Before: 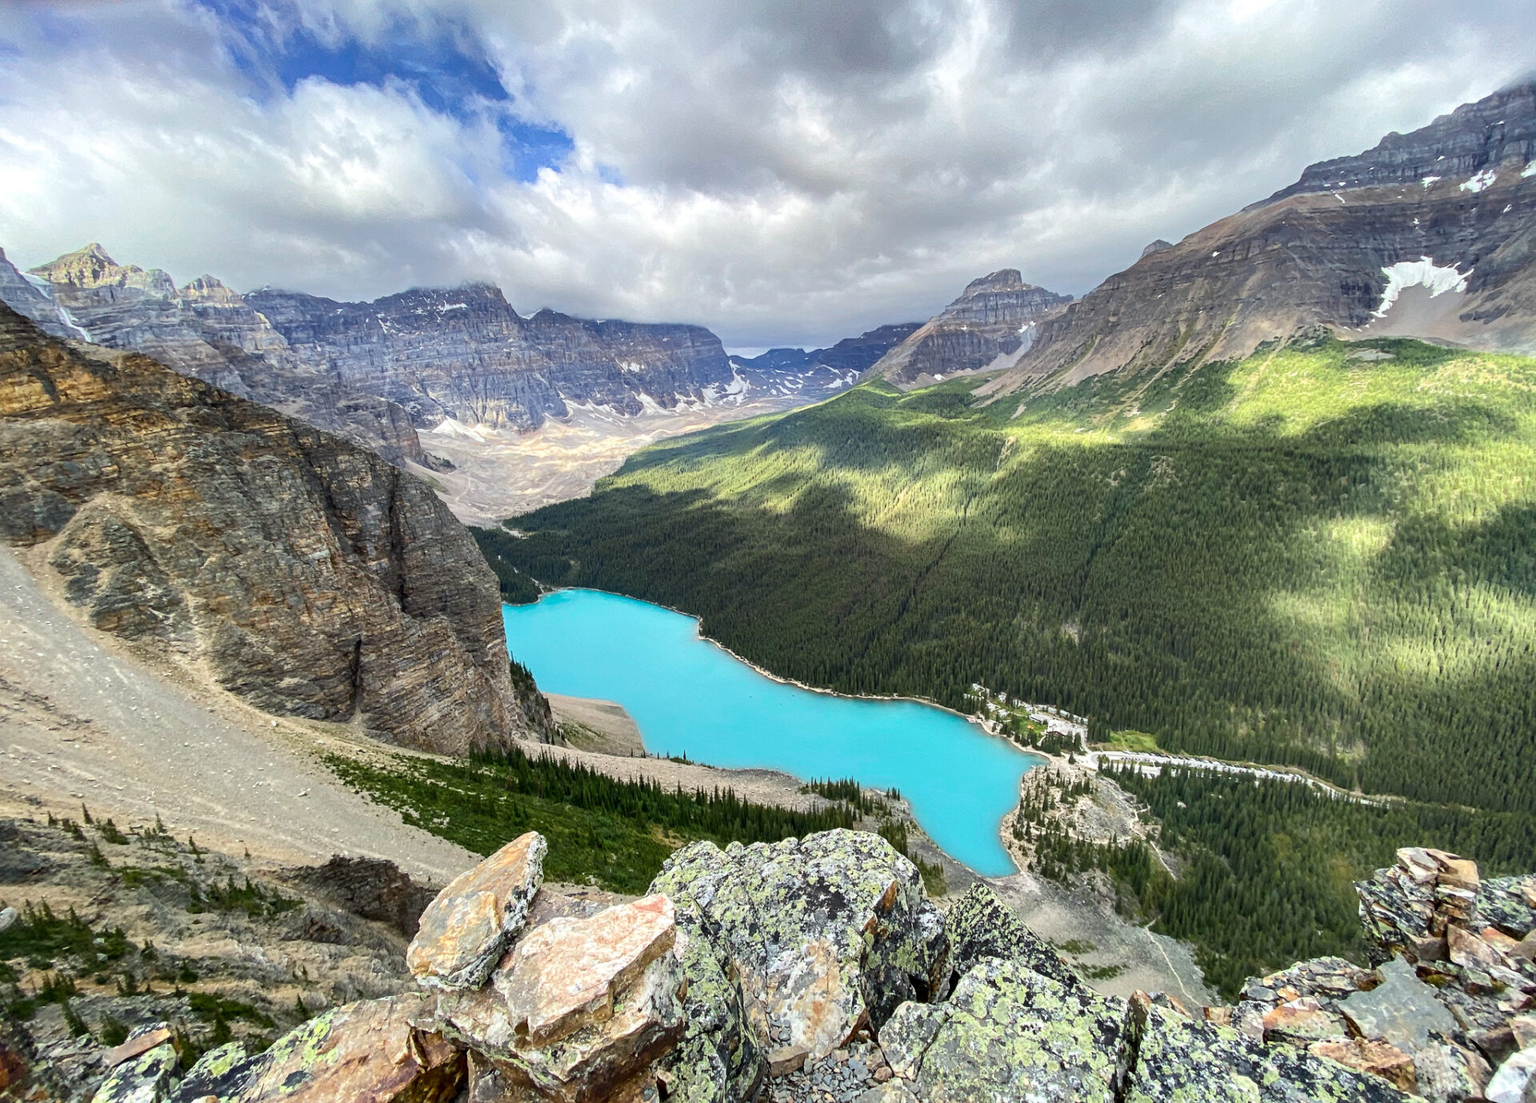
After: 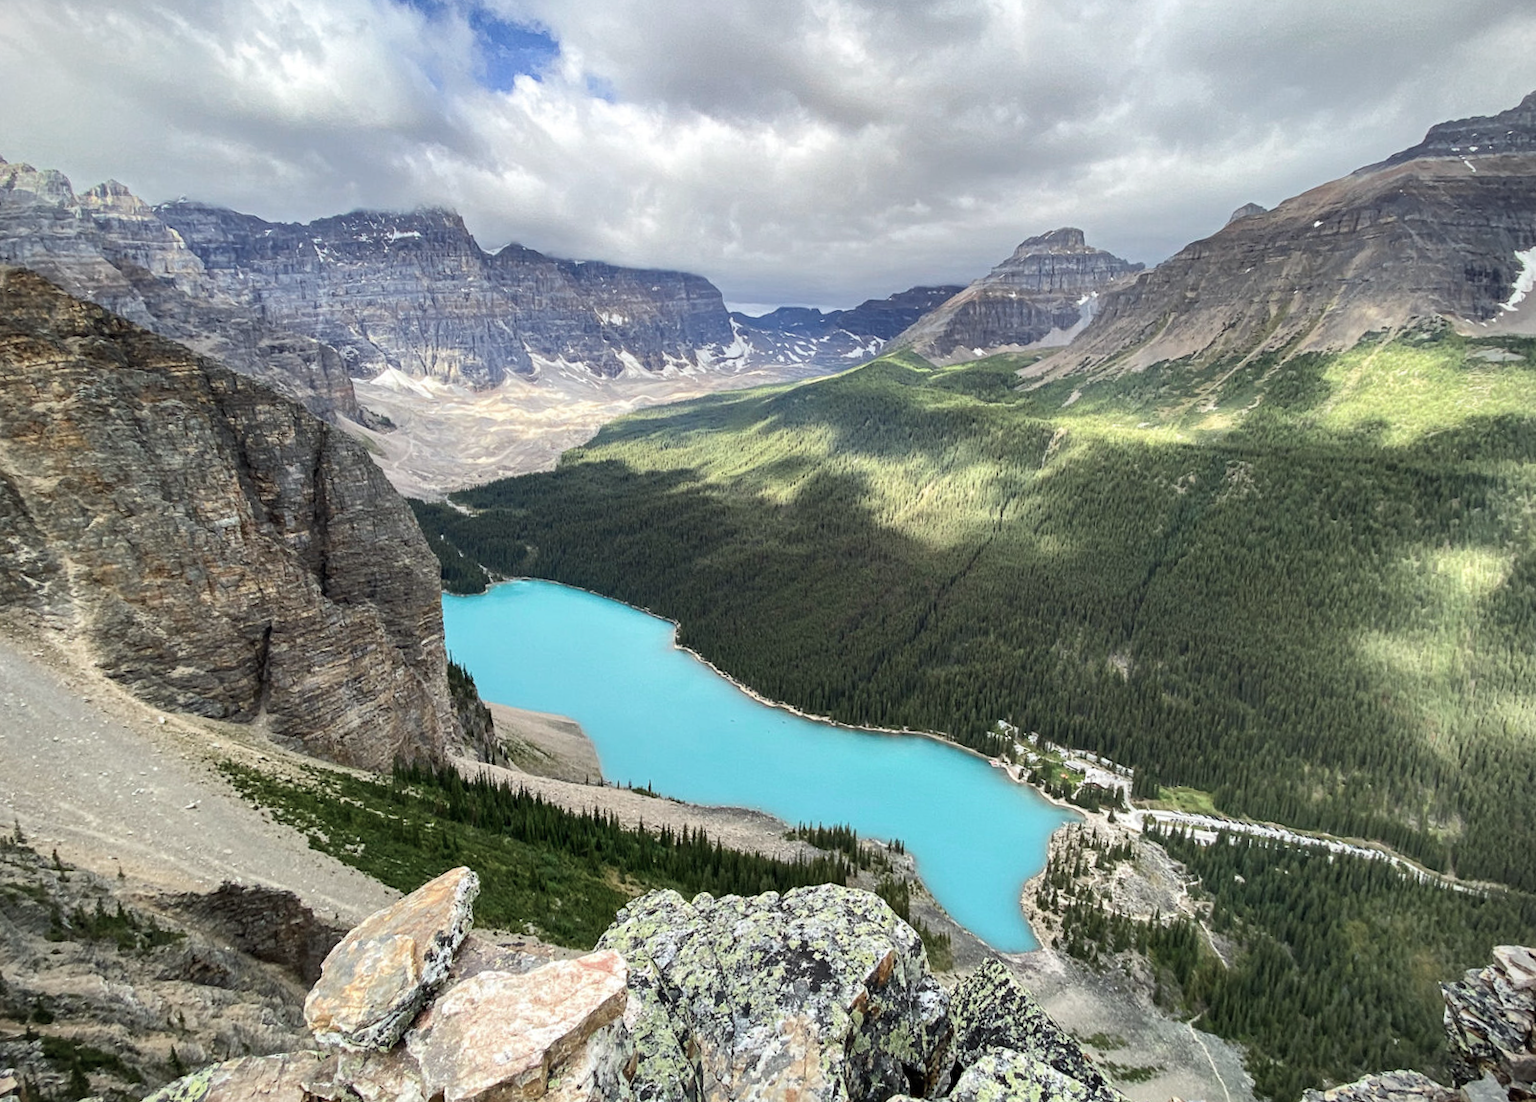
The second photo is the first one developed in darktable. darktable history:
vignetting: fall-off start 91.19%
crop and rotate: angle -3.27°, left 5.211%, top 5.211%, right 4.607%, bottom 4.607%
color balance: input saturation 80.07%
